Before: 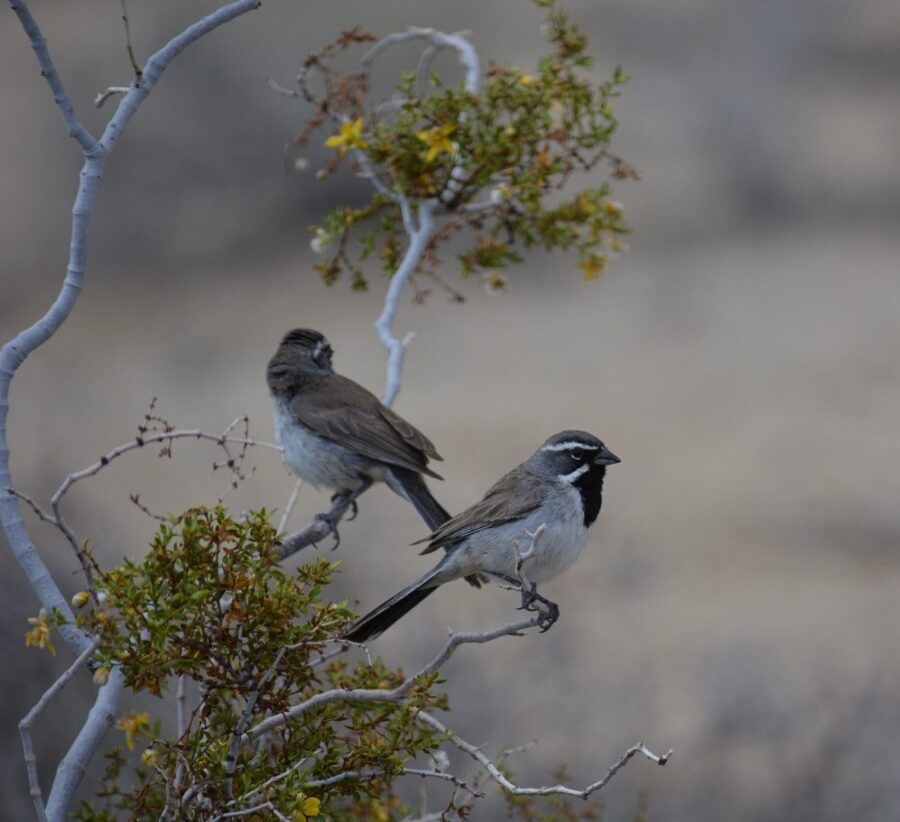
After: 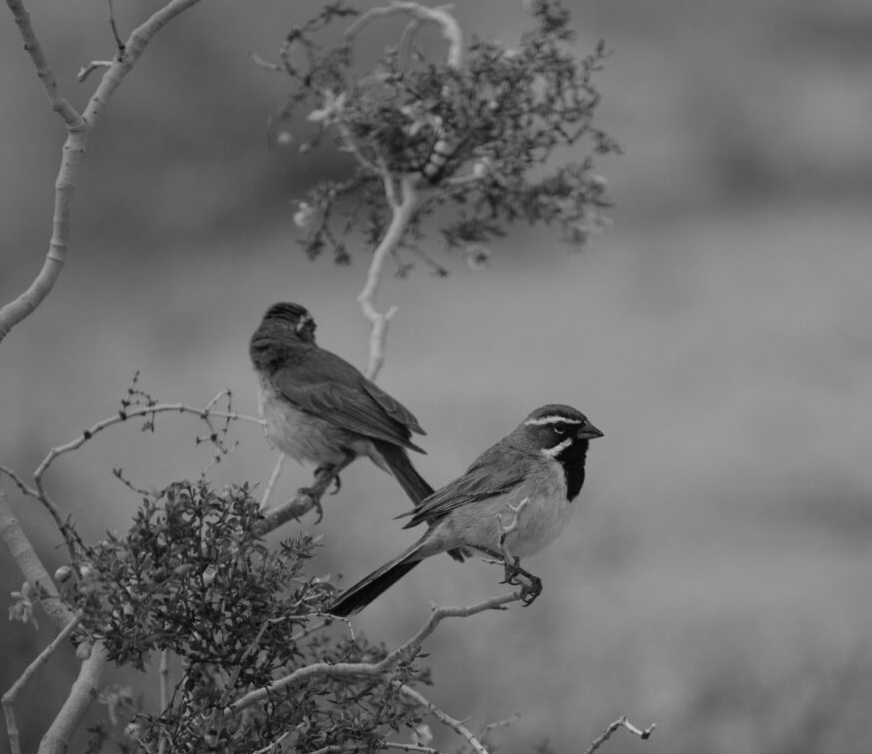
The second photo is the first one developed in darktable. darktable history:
crop: left 1.964%, top 3.251%, right 1.122%, bottom 4.933%
monochrome: on, module defaults
